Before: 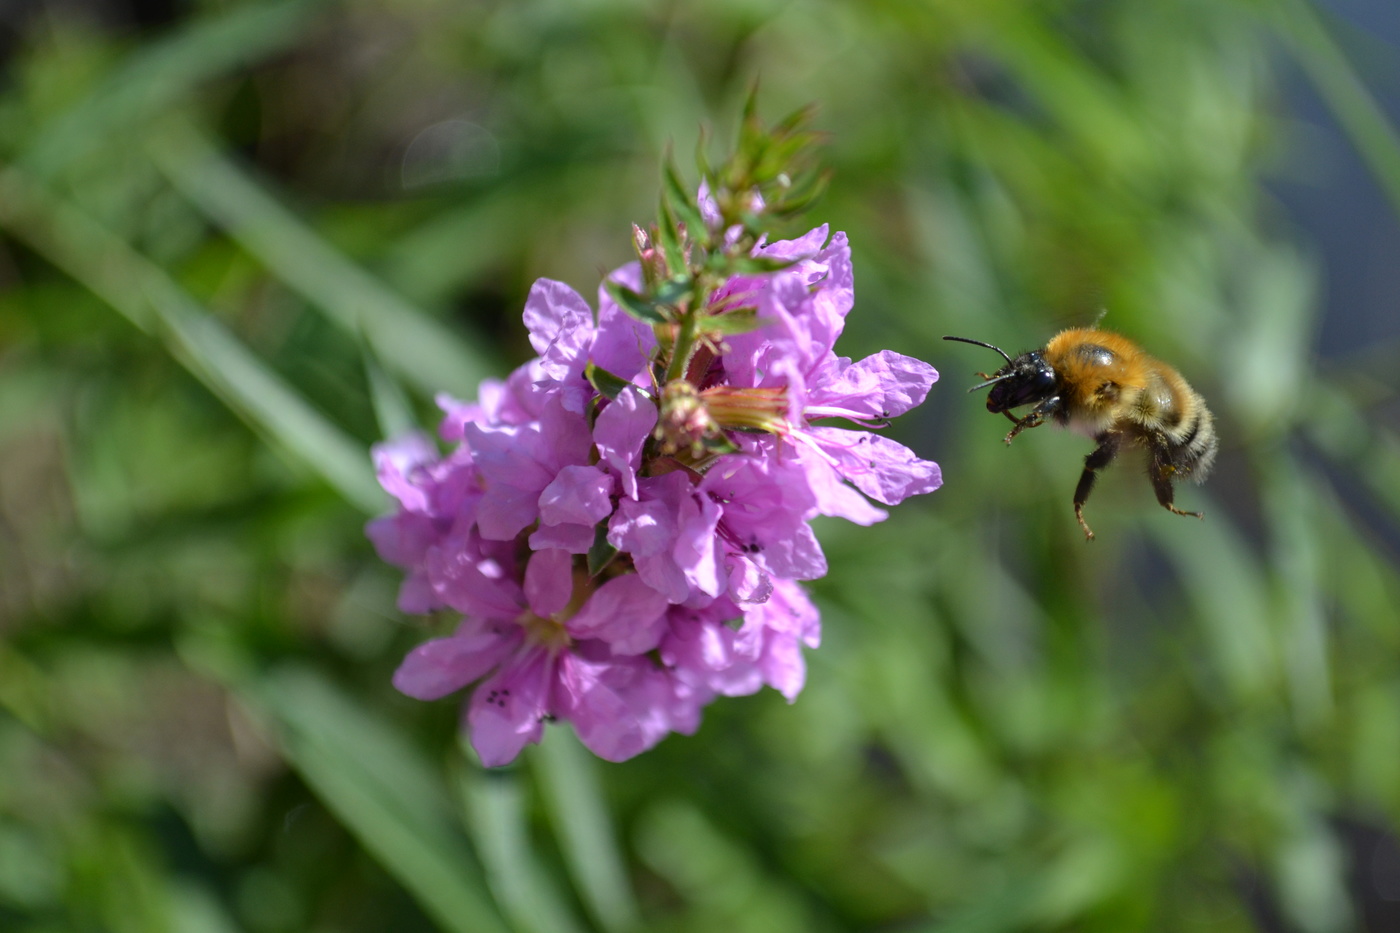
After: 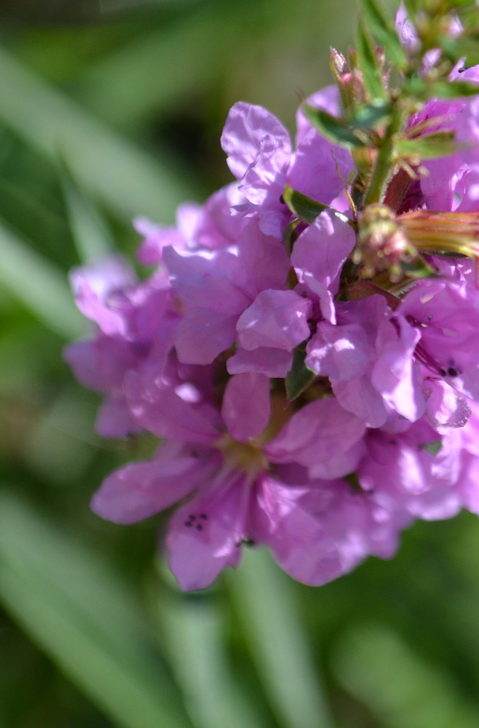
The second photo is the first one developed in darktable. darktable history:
crop and rotate: left 21.64%, top 18.912%, right 44.098%, bottom 2.992%
